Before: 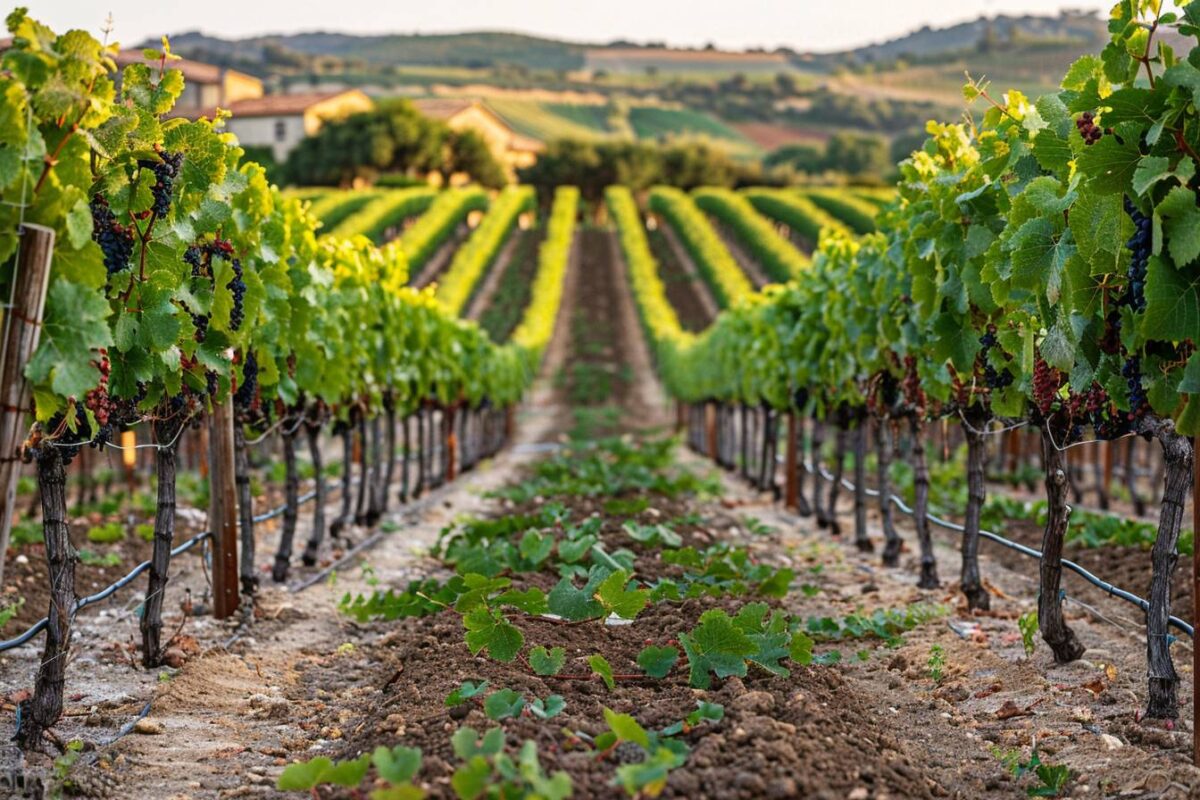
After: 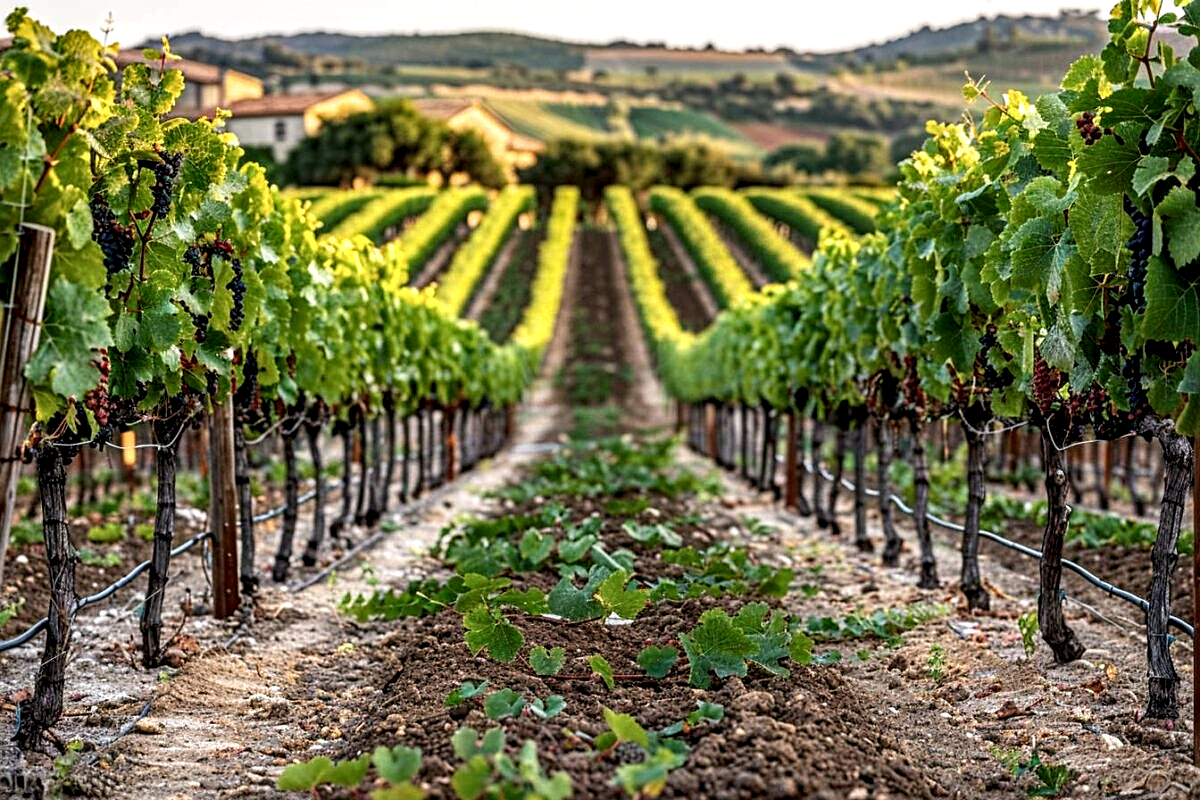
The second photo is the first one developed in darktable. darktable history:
sharpen: on, module defaults
color balance rgb: on, module defaults
local contrast: highlights 60%, shadows 60%, detail 160%
